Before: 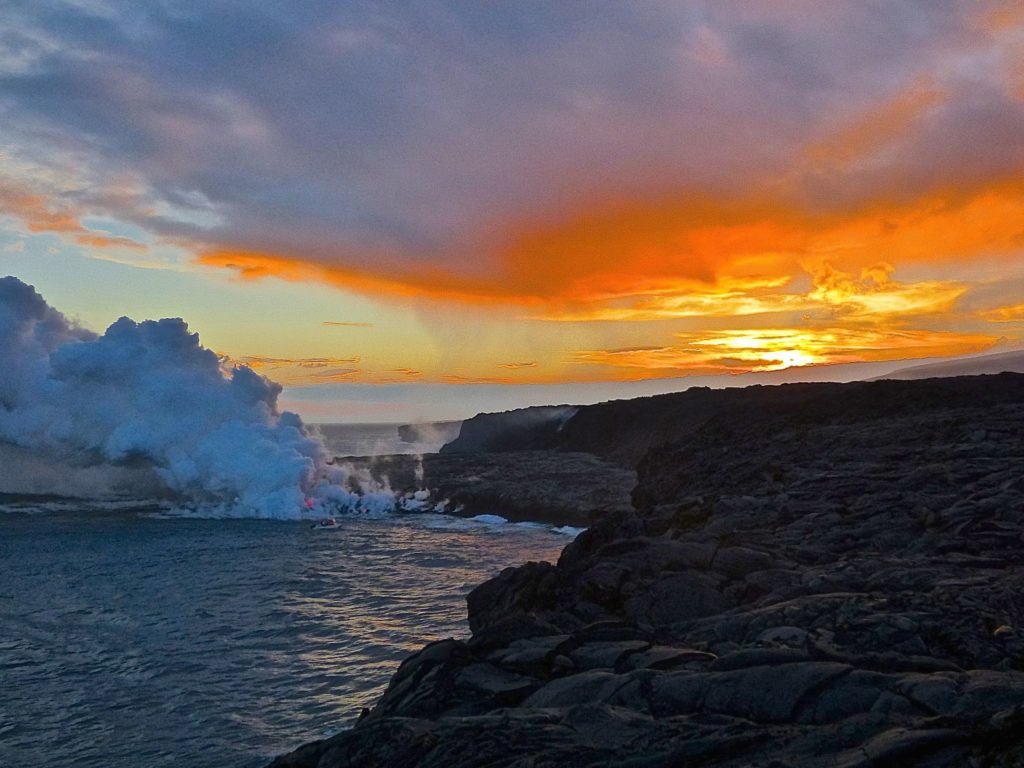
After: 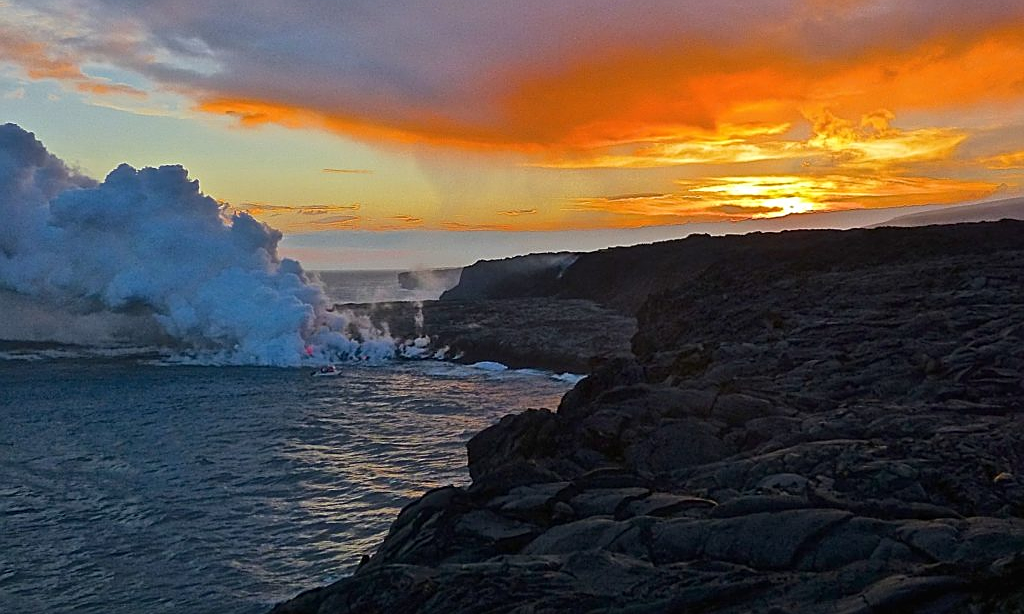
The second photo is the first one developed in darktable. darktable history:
crop and rotate: top 19.998%
sharpen: on, module defaults
